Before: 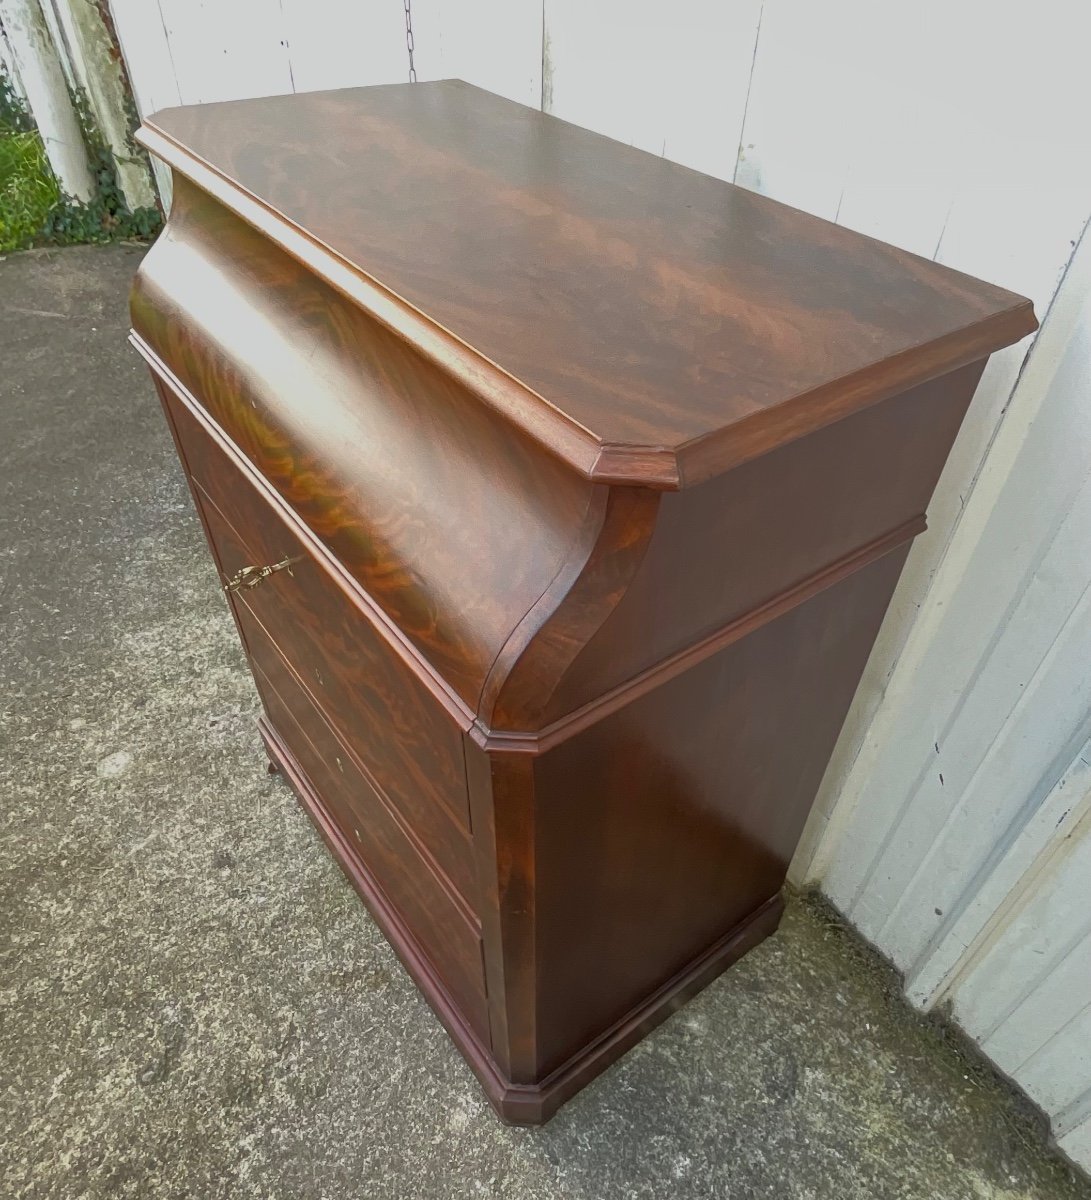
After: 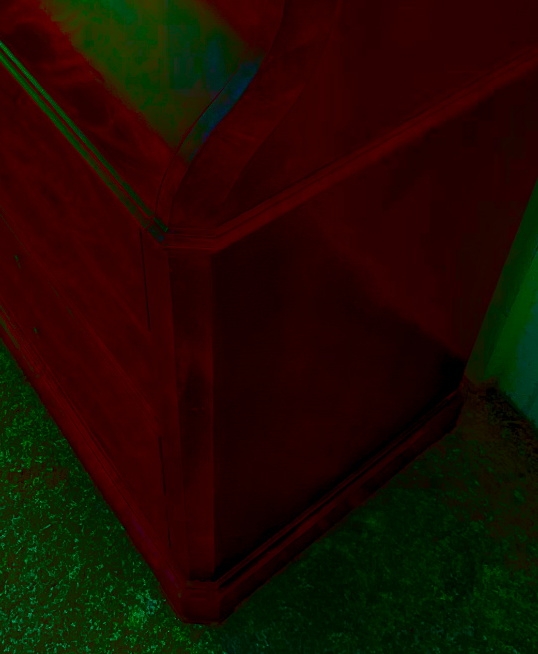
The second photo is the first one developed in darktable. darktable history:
color correction: highlights a* 1.51, highlights b* -1.77, saturation 2.45
color balance rgb: highlights gain › luminance 20.173%, highlights gain › chroma 13.11%, highlights gain › hue 173.43°, linear chroma grading › global chroma 33.243%, perceptual saturation grading › global saturation 20%, perceptual saturation grading › highlights -49.838%, perceptual saturation grading › shadows 25.681%, global vibrance 6.818%, saturation formula JzAzBz (2021)
crop: left 29.537%, top 41.935%, right 21.136%, bottom 3.493%
shadows and highlights: shadows -87.7, highlights -37.35, soften with gaussian
tone equalizer: -8 EV -1.98 EV, -7 EV -1.98 EV, -6 EV -1.99 EV, -5 EV -1.99 EV, -4 EV -2 EV, -3 EV -1.98 EV, -2 EV -1.99 EV, -1 EV -1.62 EV, +0 EV -1.97 EV
contrast brightness saturation: contrast 0.04, saturation 0.159
contrast equalizer: y [[0.6 ×6], [0.55 ×6], [0 ×6], [0 ×6], [0 ×6]]
